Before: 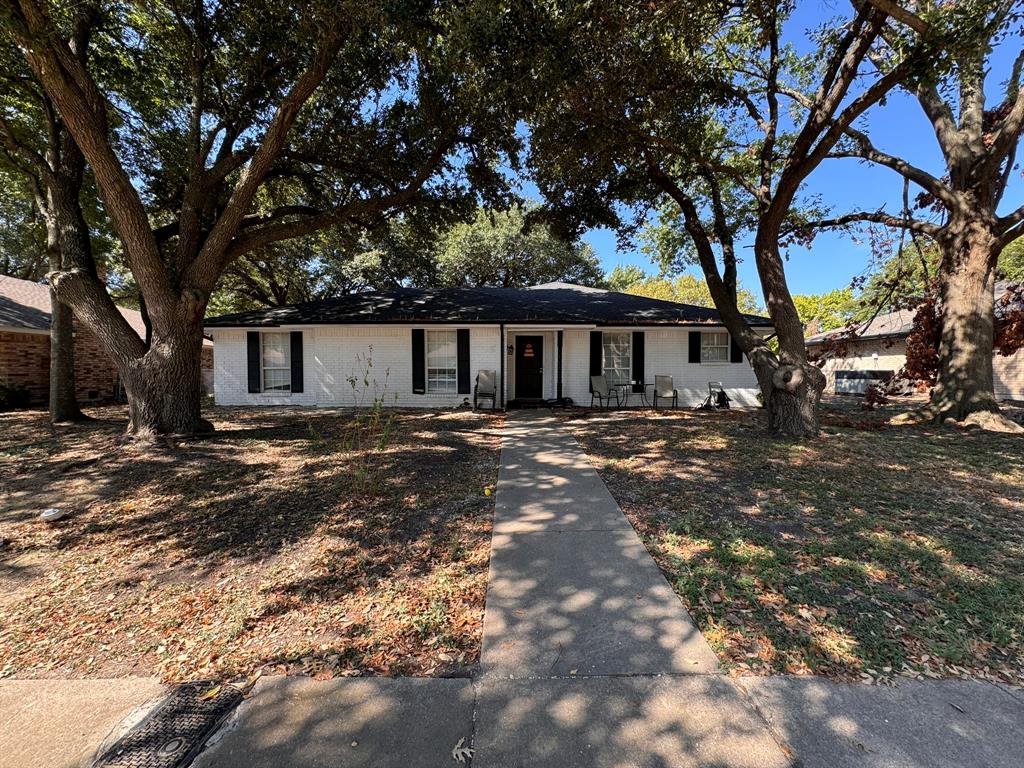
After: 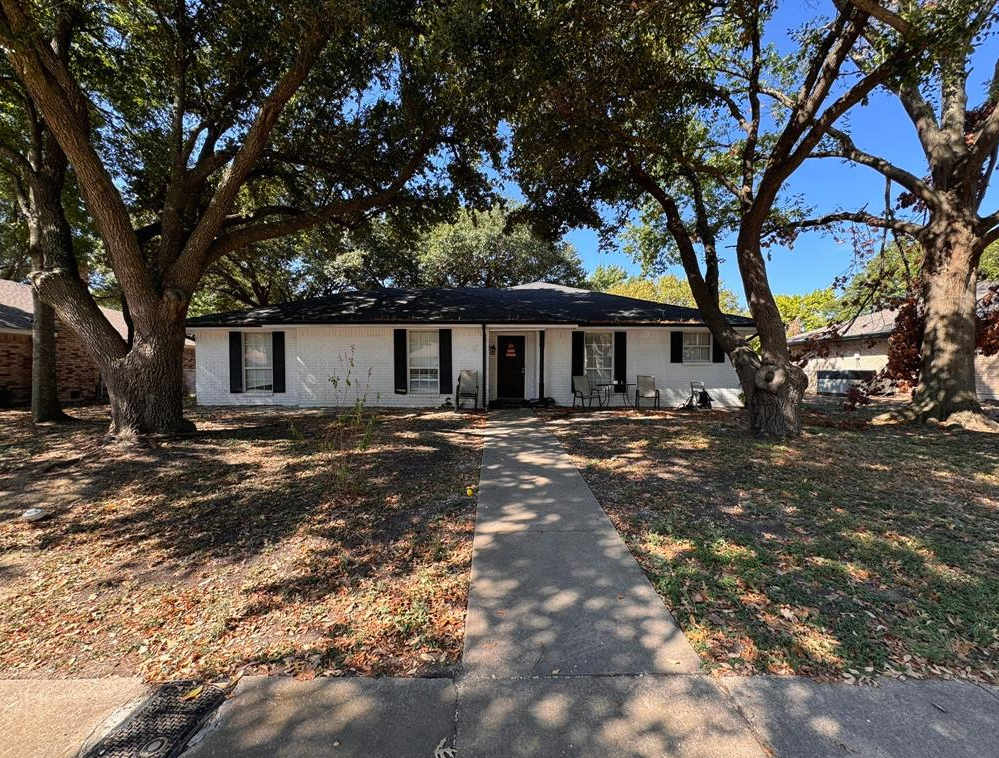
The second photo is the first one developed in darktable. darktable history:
rotate and perspective: automatic cropping original format, crop left 0, crop top 0
crop and rotate: left 1.774%, right 0.633%, bottom 1.28%
contrast brightness saturation: contrast -0.02, brightness -0.01, saturation 0.03
